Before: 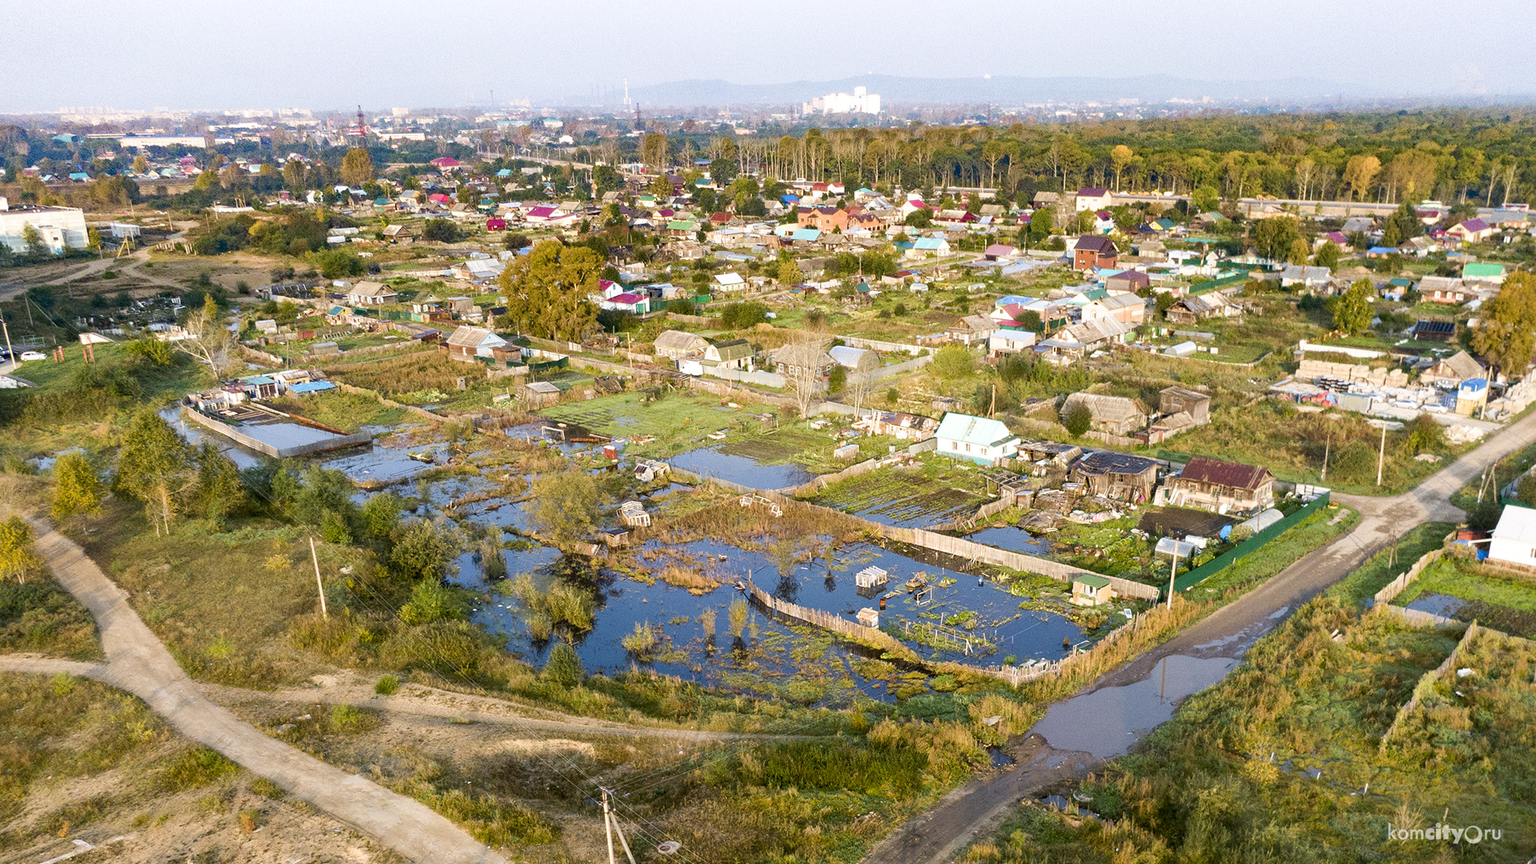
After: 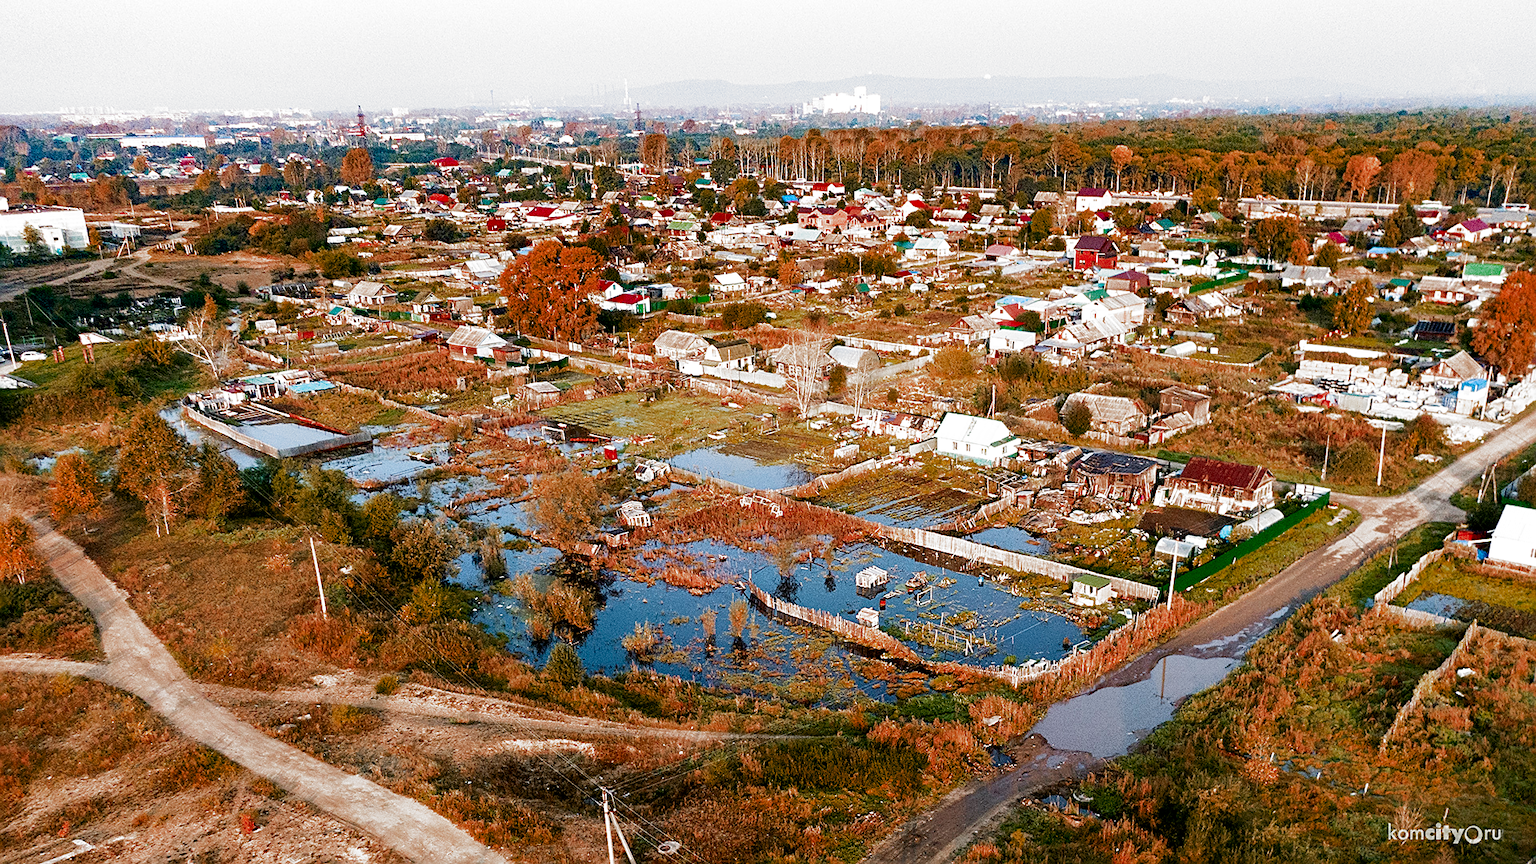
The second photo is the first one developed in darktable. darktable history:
color zones: curves: ch0 [(0, 0.299) (0.25, 0.383) (0.456, 0.352) (0.736, 0.571)]; ch1 [(0, 0.63) (0.151, 0.568) (0.254, 0.416) (0.47, 0.558) (0.732, 0.37) (0.909, 0.492)]; ch2 [(0.004, 0.604) (0.158, 0.443) (0.257, 0.403) (0.761, 0.468)]
sharpen: on, module defaults
exposure: exposure -0.154 EV, compensate highlight preservation false
filmic rgb: black relative exposure -8.28 EV, white relative exposure 2.2 EV, target white luminance 99.91%, hardness 7.17, latitude 74.85%, contrast 1.317, highlights saturation mix -2.29%, shadows ↔ highlights balance 29.63%, add noise in highlights 0, preserve chrominance no, color science v3 (2019), use custom middle-gray values true, iterations of high-quality reconstruction 10, contrast in highlights soft
tone curve: curves: ch0 [(0, 0) (0.003, 0.003) (0.011, 0.011) (0.025, 0.025) (0.044, 0.044) (0.069, 0.069) (0.1, 0.099) (0.136, 0.135) (0.177, 0.177) (0.224, 0.224) (0.277, 0.276) (0.335, 0.334) (0.399, 0.398) (0.468, 0.467) (0.543, 0.565) (0.623, 0.641) (0.709, 0.723) (0.801, 0.81) (0.898, 0.902) (1, 1)], color space Lab, linked channels, preserve colors none
